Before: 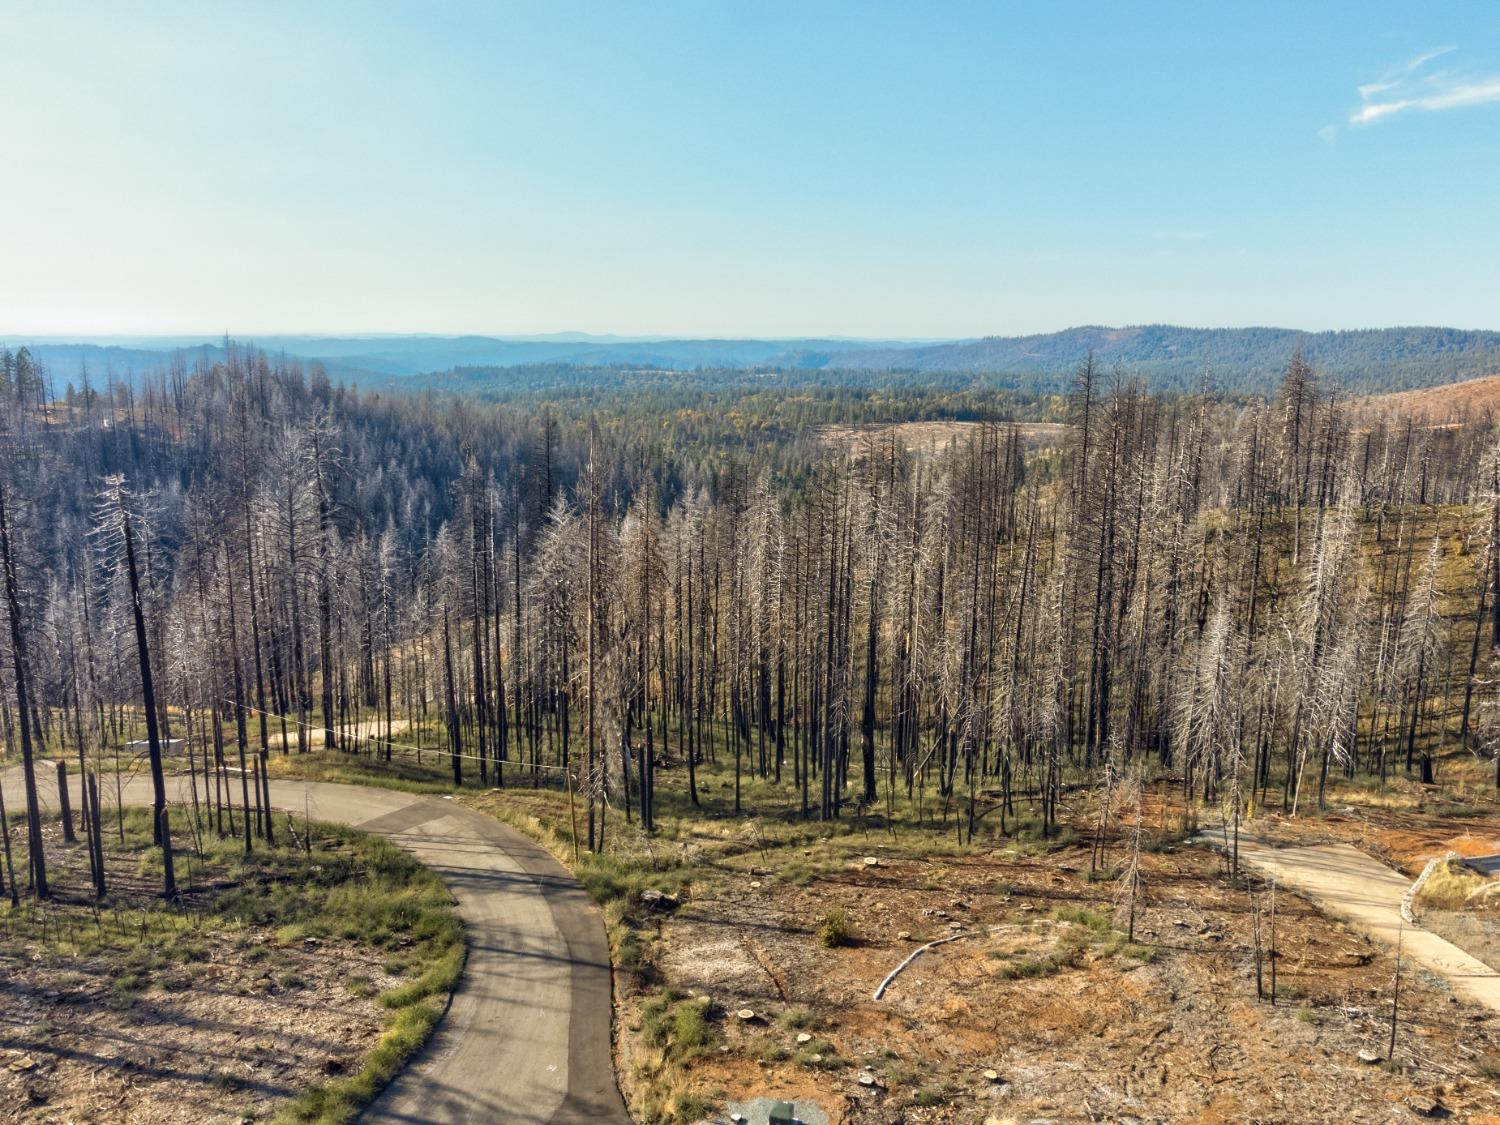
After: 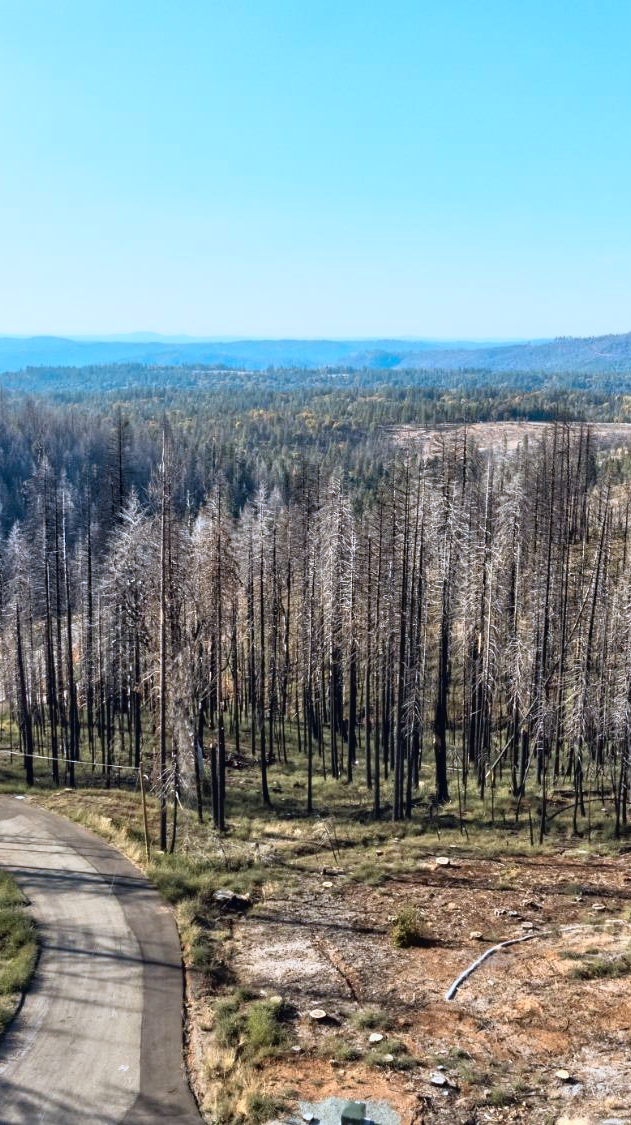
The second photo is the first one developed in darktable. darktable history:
crop: left 28.565%, right 29.346%
color correction: highlights a* -2.03, highlights b* -18.42
tone curve: curves: ch0 [(0, 0.024) (0.031, 0.027) (0.113, 0.069) (0.198, 0.18) (0.304, 0.303) (0.441, 0.462) (0.557, 0.6) (0.711, 0.79) (0.812, 0.878) (0.927, 0.935) (1, 0.963)]; ch1 [(0, 0) (0.222, 0.2) (0.343, 0.325) (0.45, 0.441) (0.502, 0.501) (0.527, 0.534) (0.55, 0.561) (0.632, 0.656) (0.735, 0.754) (1, 1)]; ch2 [(0, 0) (0.249, 0.222) (0.352, 0.348) (0.424, 0.439) (0.476, 0.482) (0.499, 0.501) (0.517, 0.516) (0.532, 0.544) (0.558, 0.585) (0.596, 0.629) (0.726, 0.745) (0.82, 0.796) (0.998, 0.928)]
